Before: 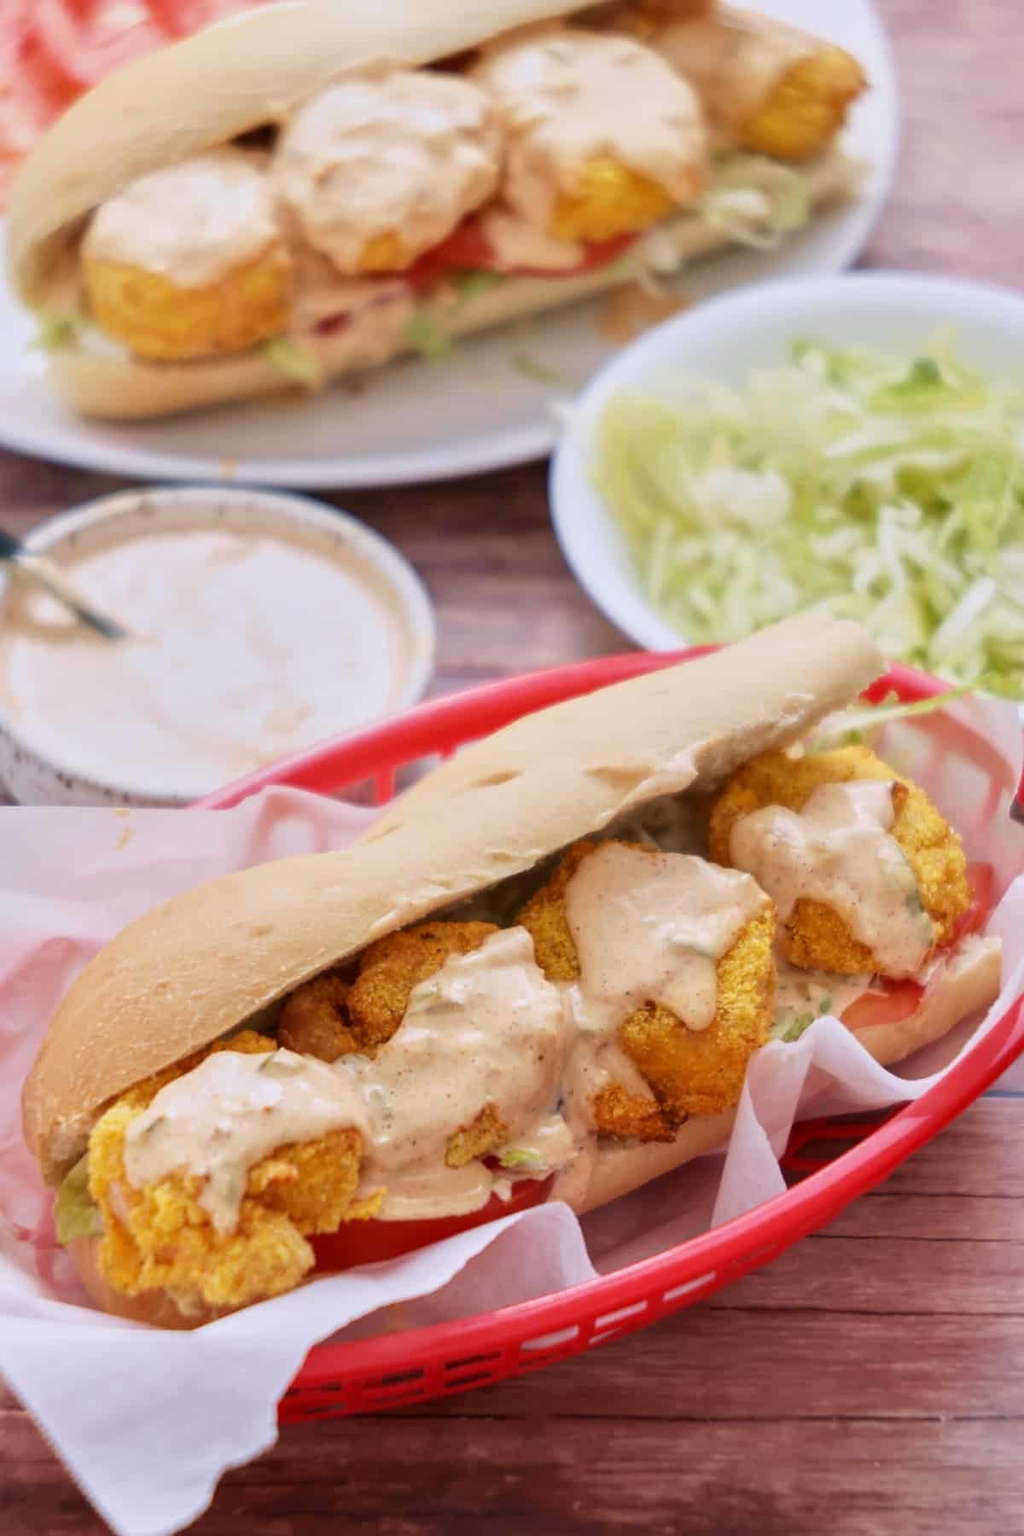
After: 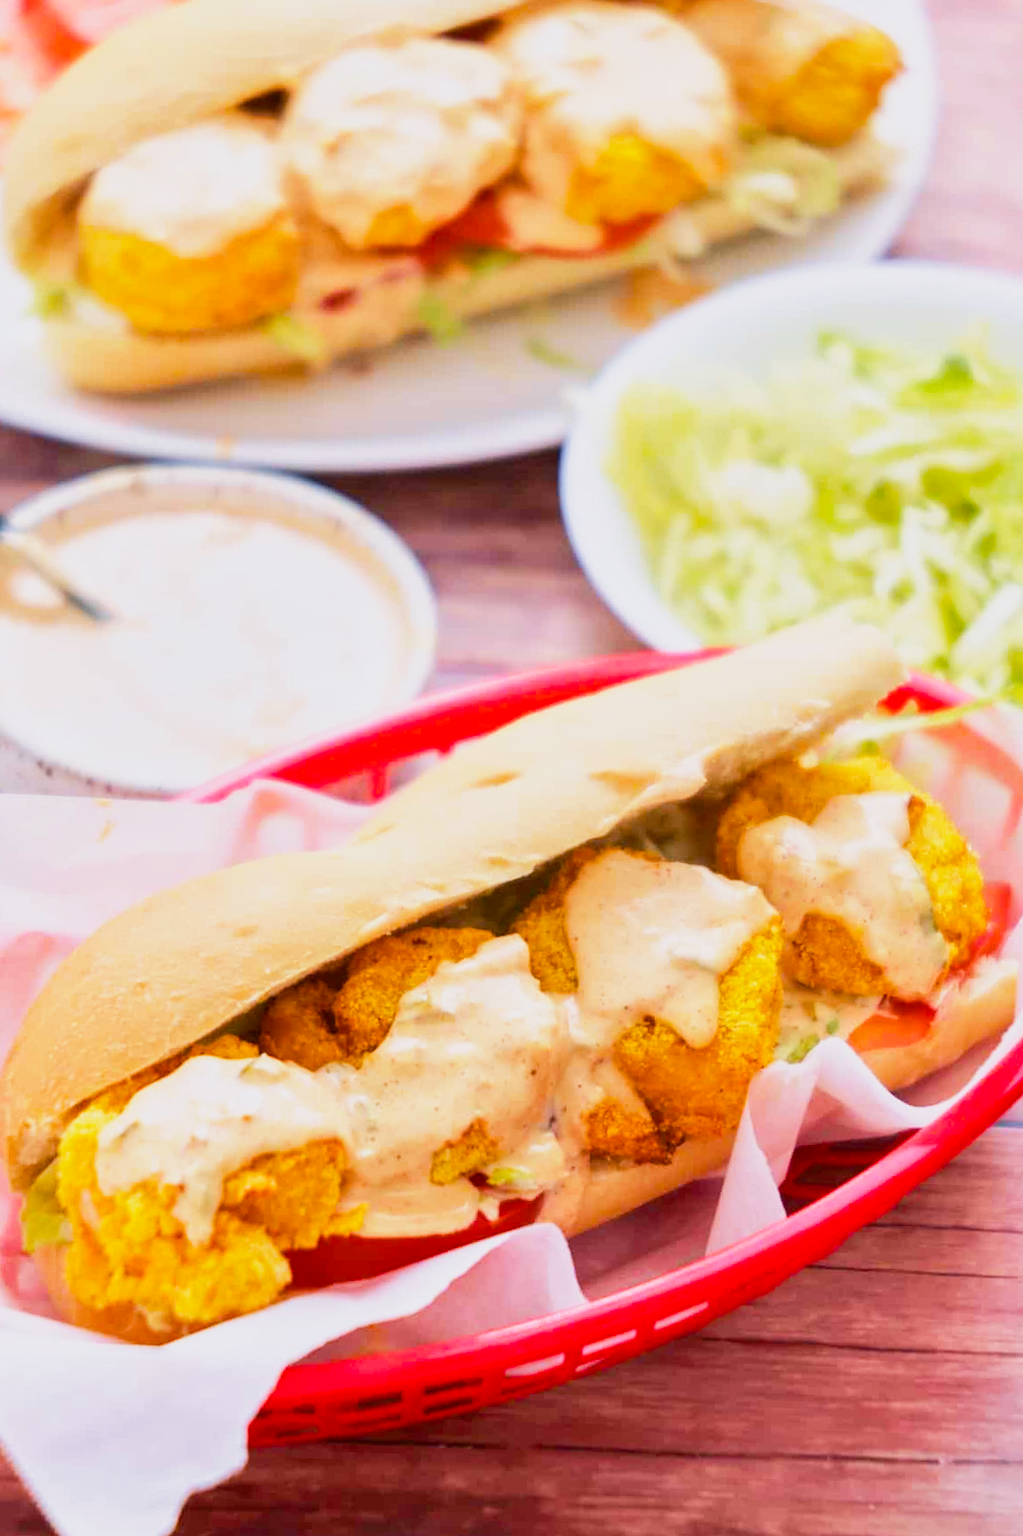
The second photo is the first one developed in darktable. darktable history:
base curve: curves: ch0 [(0, 0) (0.088, 0.125) (0.176, 0.251) (0.354, 0.501) (0.613, 0.749) (1, 0.877)], preserve colors none
crop and rotate: angle -1.69°
color balance rgb: perceptual saturation grading › global saturation 25%, perceptual brilliance grading › mid-tones 10%, perceptual brilliance grading › shadows 15%, global vibrance 20%
